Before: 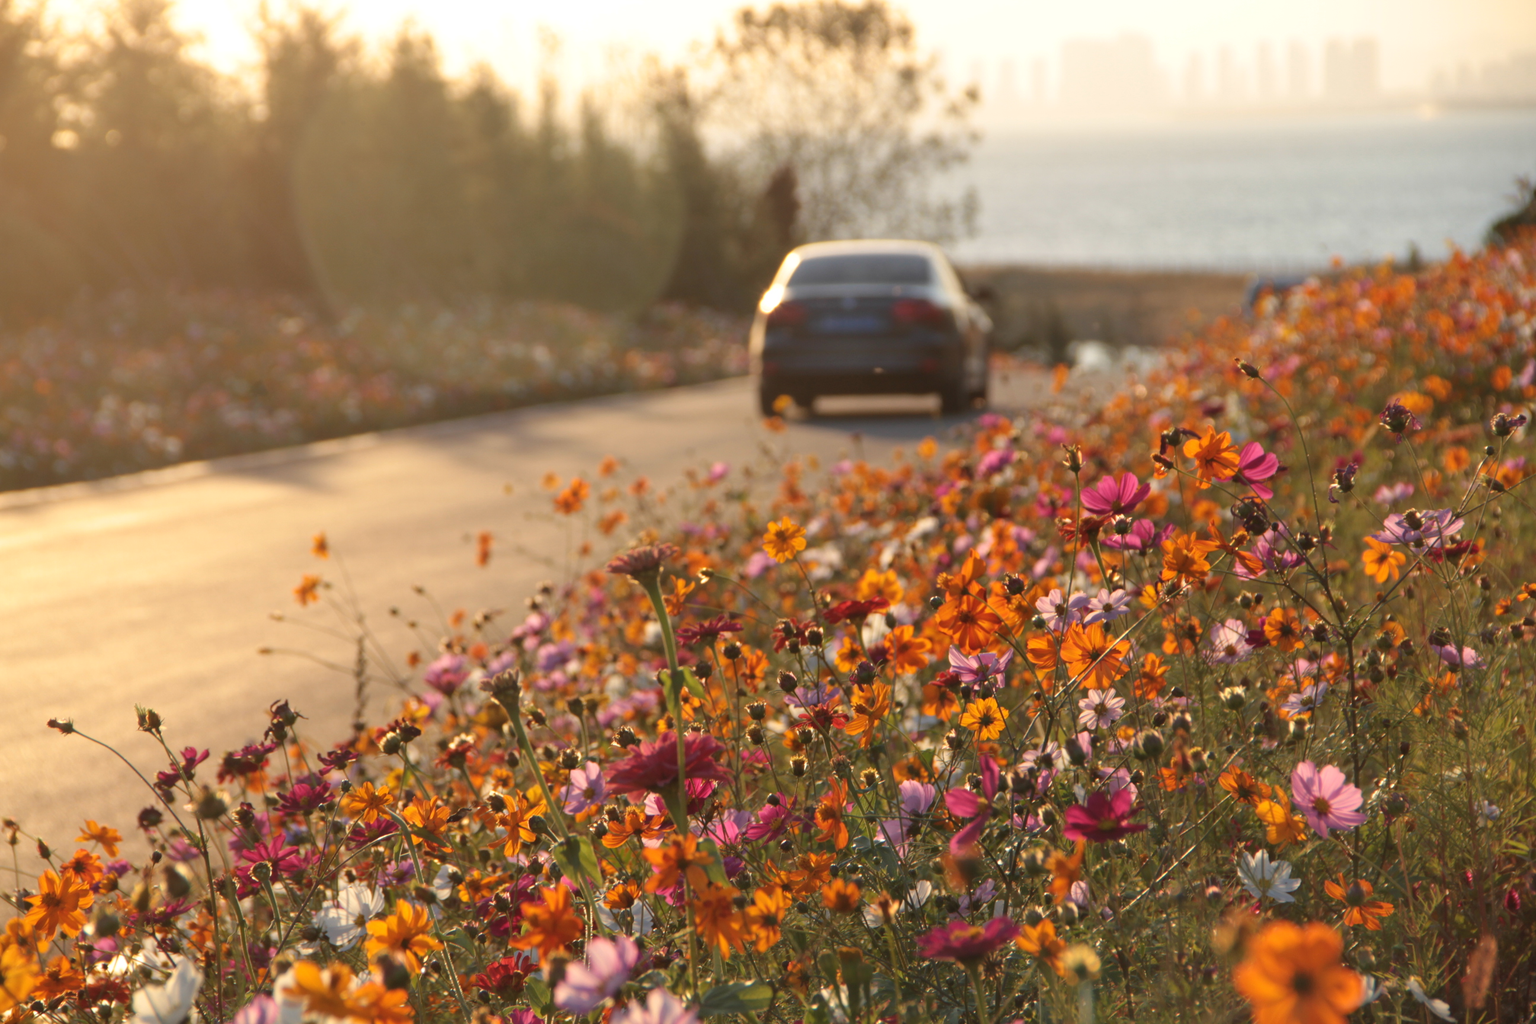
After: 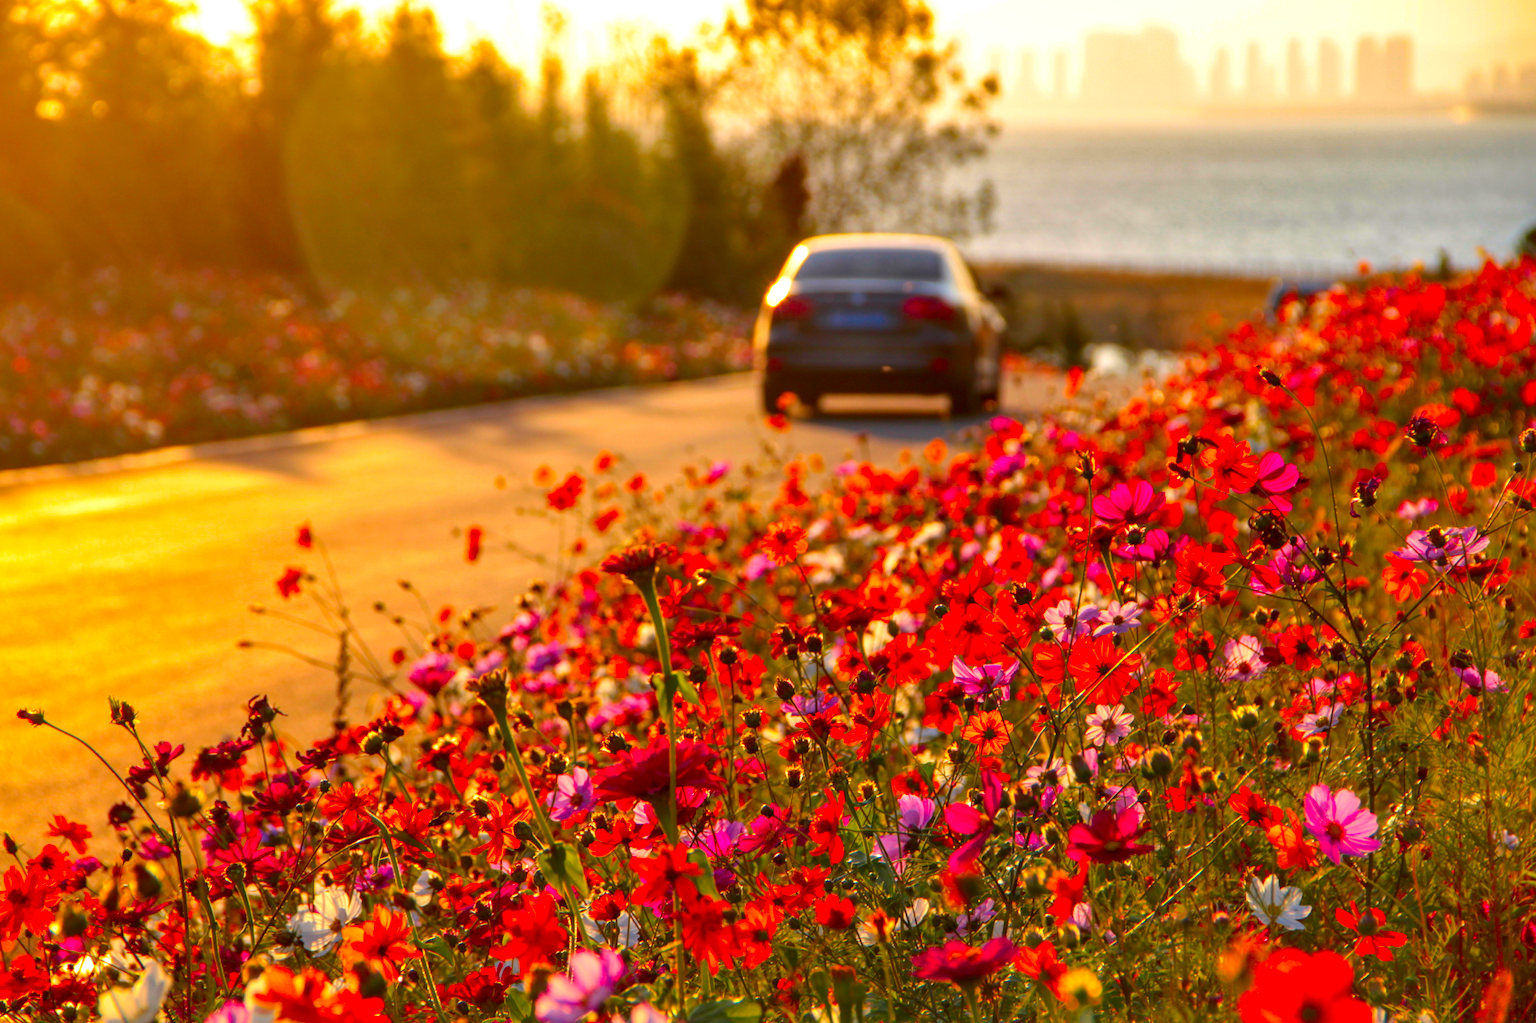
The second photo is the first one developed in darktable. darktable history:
crop and rotate: angle -1.38°
local contrast: highlights 60%, shadows 60%, detail 160%
color correction: highlights a* 1.51, highlights b* -1.85, saturation 2.47
shadows and highlights: on, module defaults
